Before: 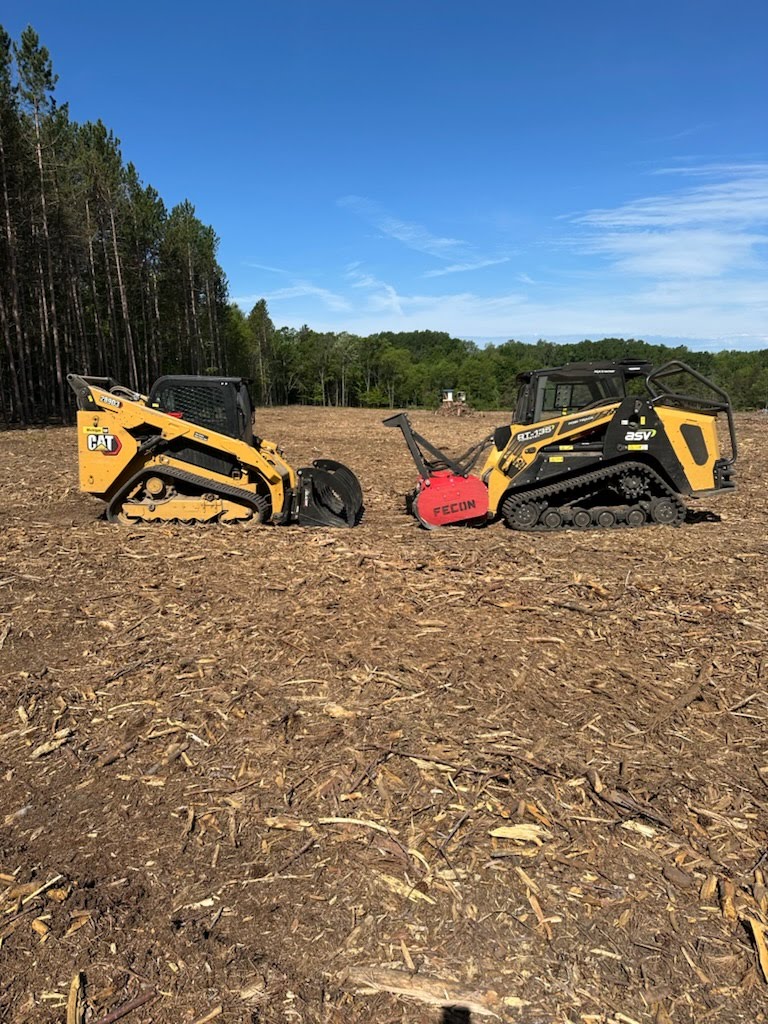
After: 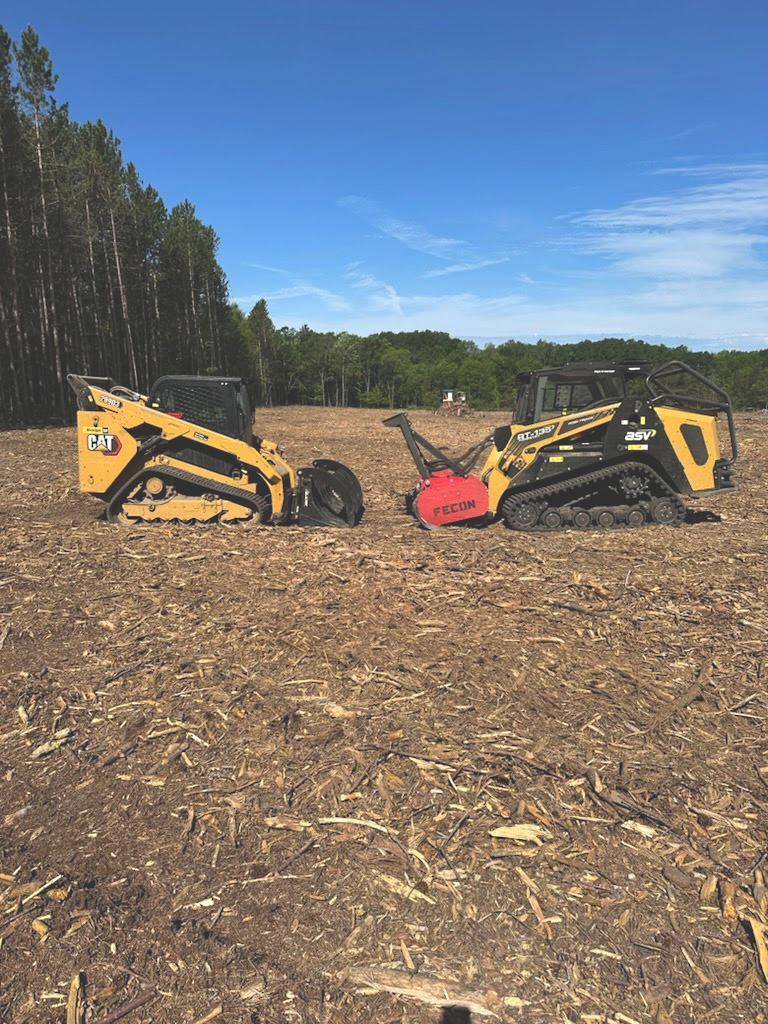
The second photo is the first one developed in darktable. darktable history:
shadows and highlights: radius 108.52, shadows 23.73, highlights -59.32, low approximation 0.01, soften with gaussian
sharpen: radius 5.325, amount 0.312, threshold 26.433
exposure: black level correction -0.03, compensate highlight preservation false
